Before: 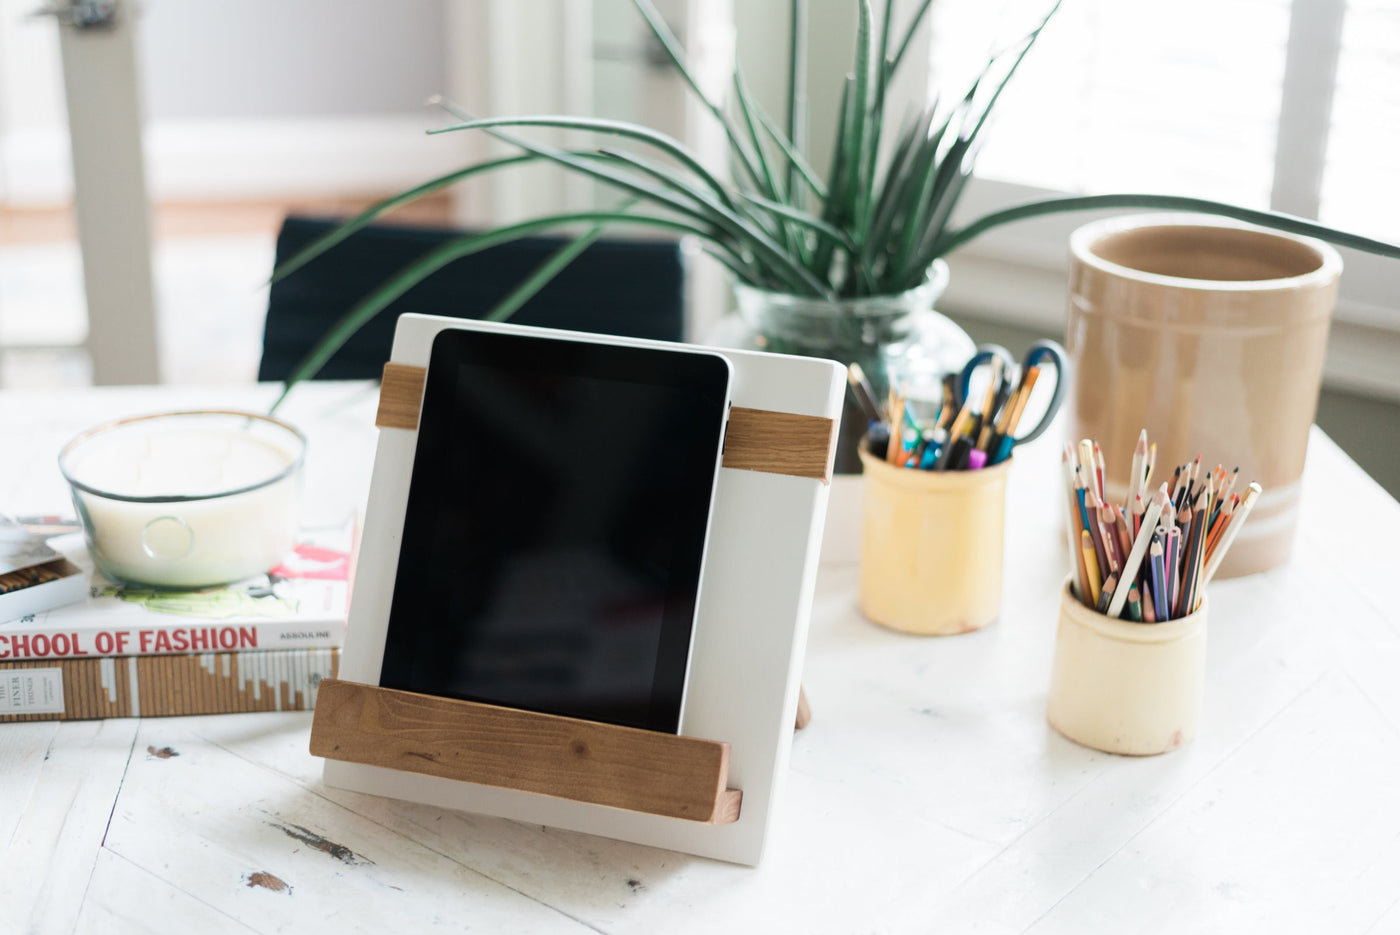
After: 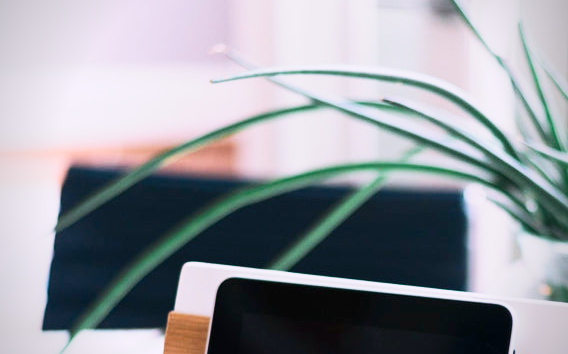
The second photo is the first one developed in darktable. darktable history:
white balance: red 1.066, blue 1.119
crop: left 15.452%, top 5.459%, right 43.956%, bottom 56.62%
contrast brightness saturation: contrast 0.16, saturation 0.32
base curve: curves: ch0 [(0, 0) (0.088, 0.125) (0.176, 0.251) (0.354, 0.501) (0.613, 0.749) (1, 0.877)], preserve colors none
vignetting: saturation 0, unbound false
